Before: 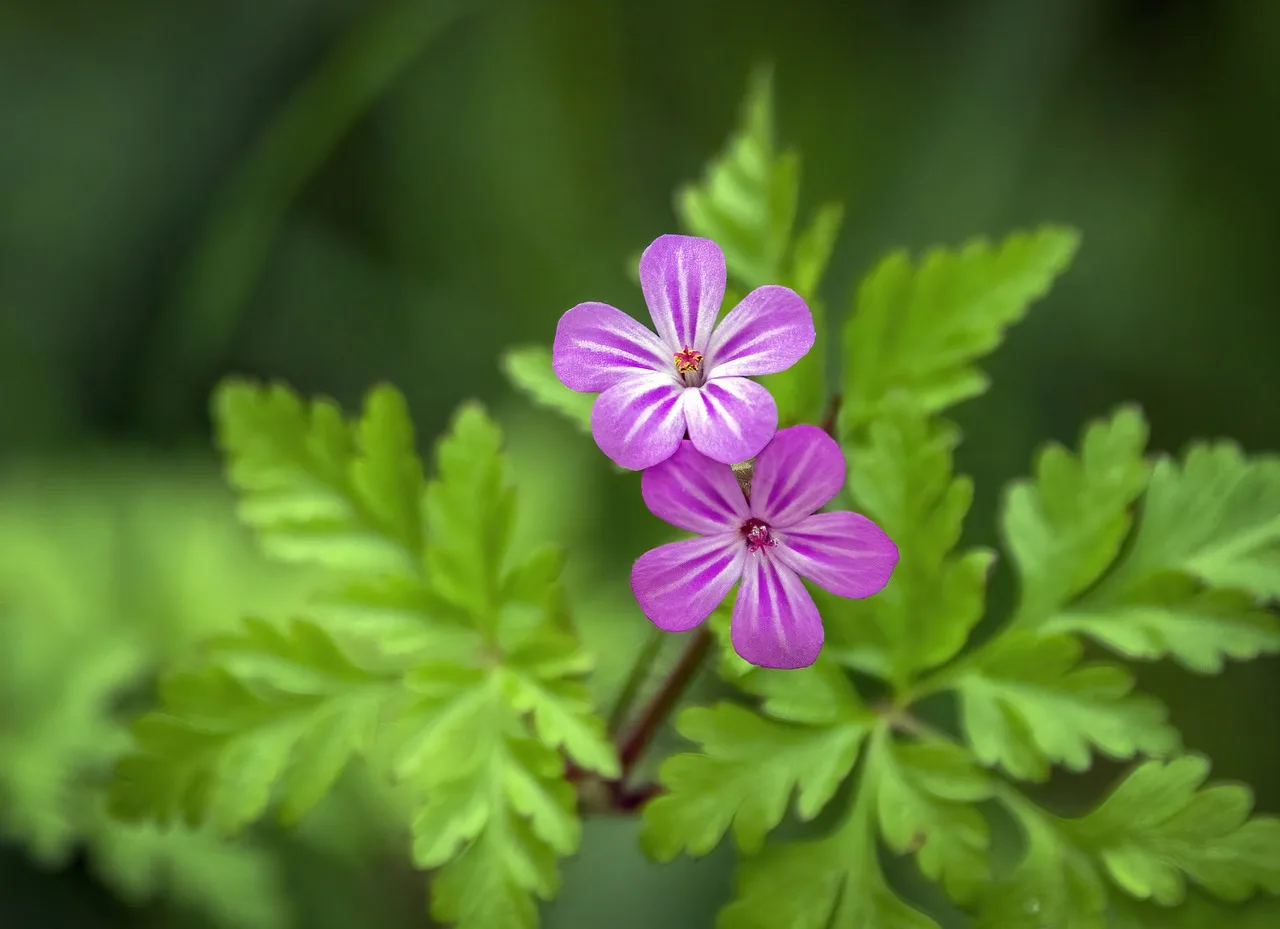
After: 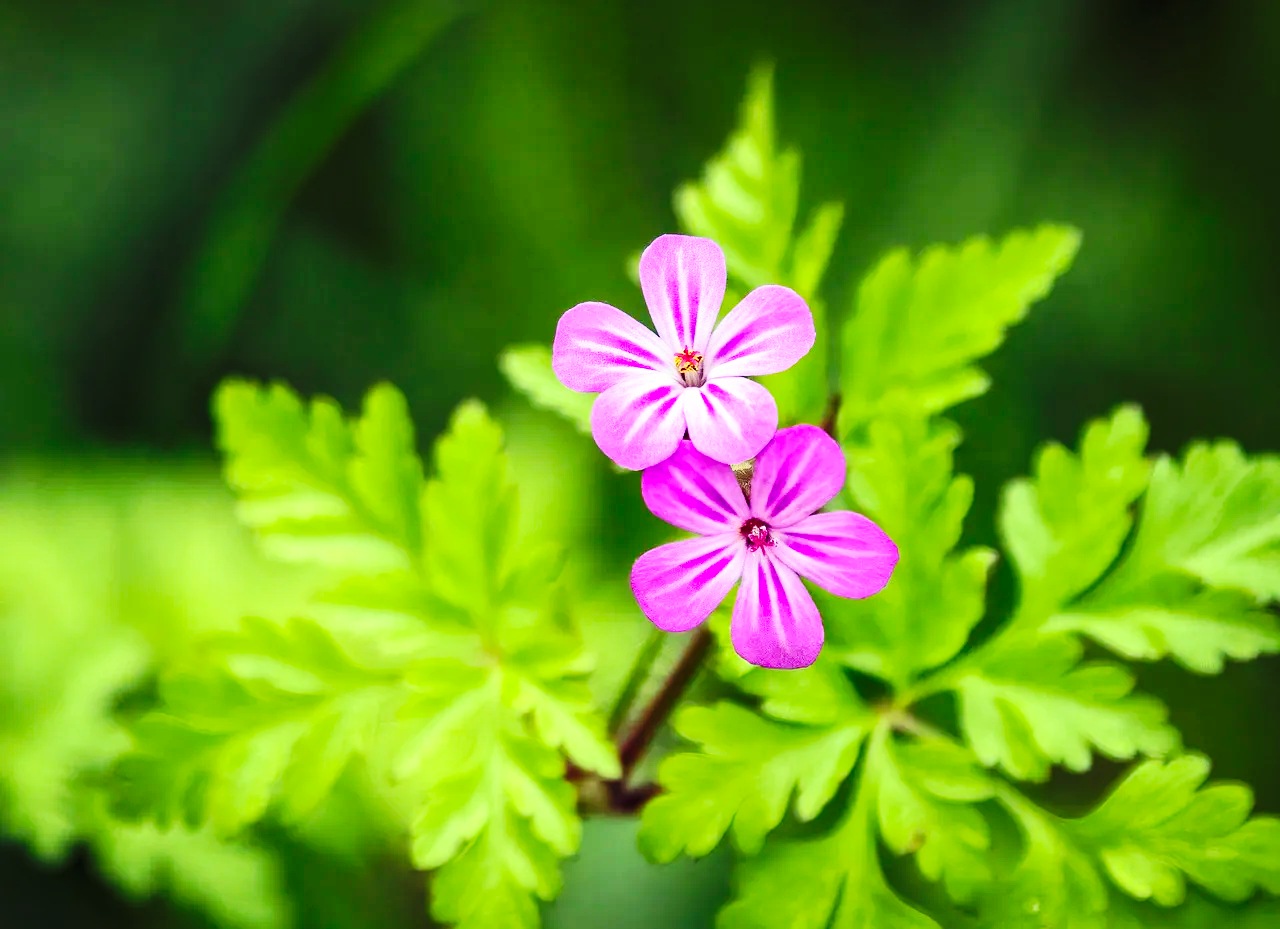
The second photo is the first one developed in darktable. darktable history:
base curve: curves: ch0 [(0, 0) (0.036, 0.025) (0.121, 0.166) (0.206, 0.329) (0.605, 0.79) (1, 1)], preserve colors none
contrast brightness saturation: contrast 0.2, brightness 0.16, saturation 0.22
